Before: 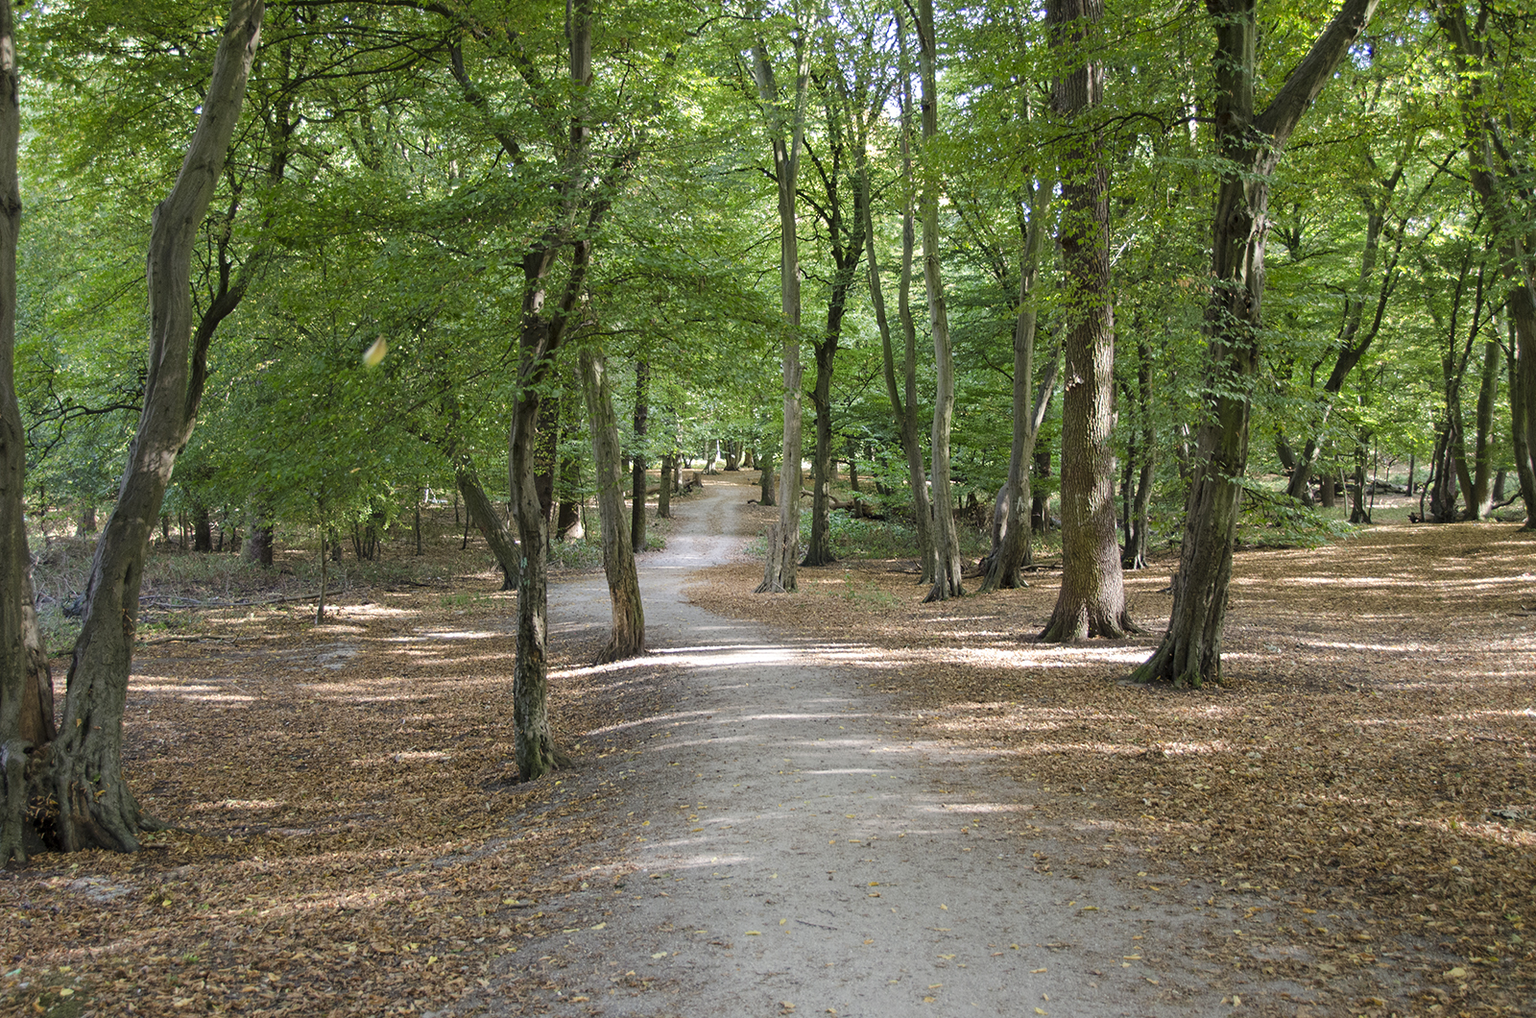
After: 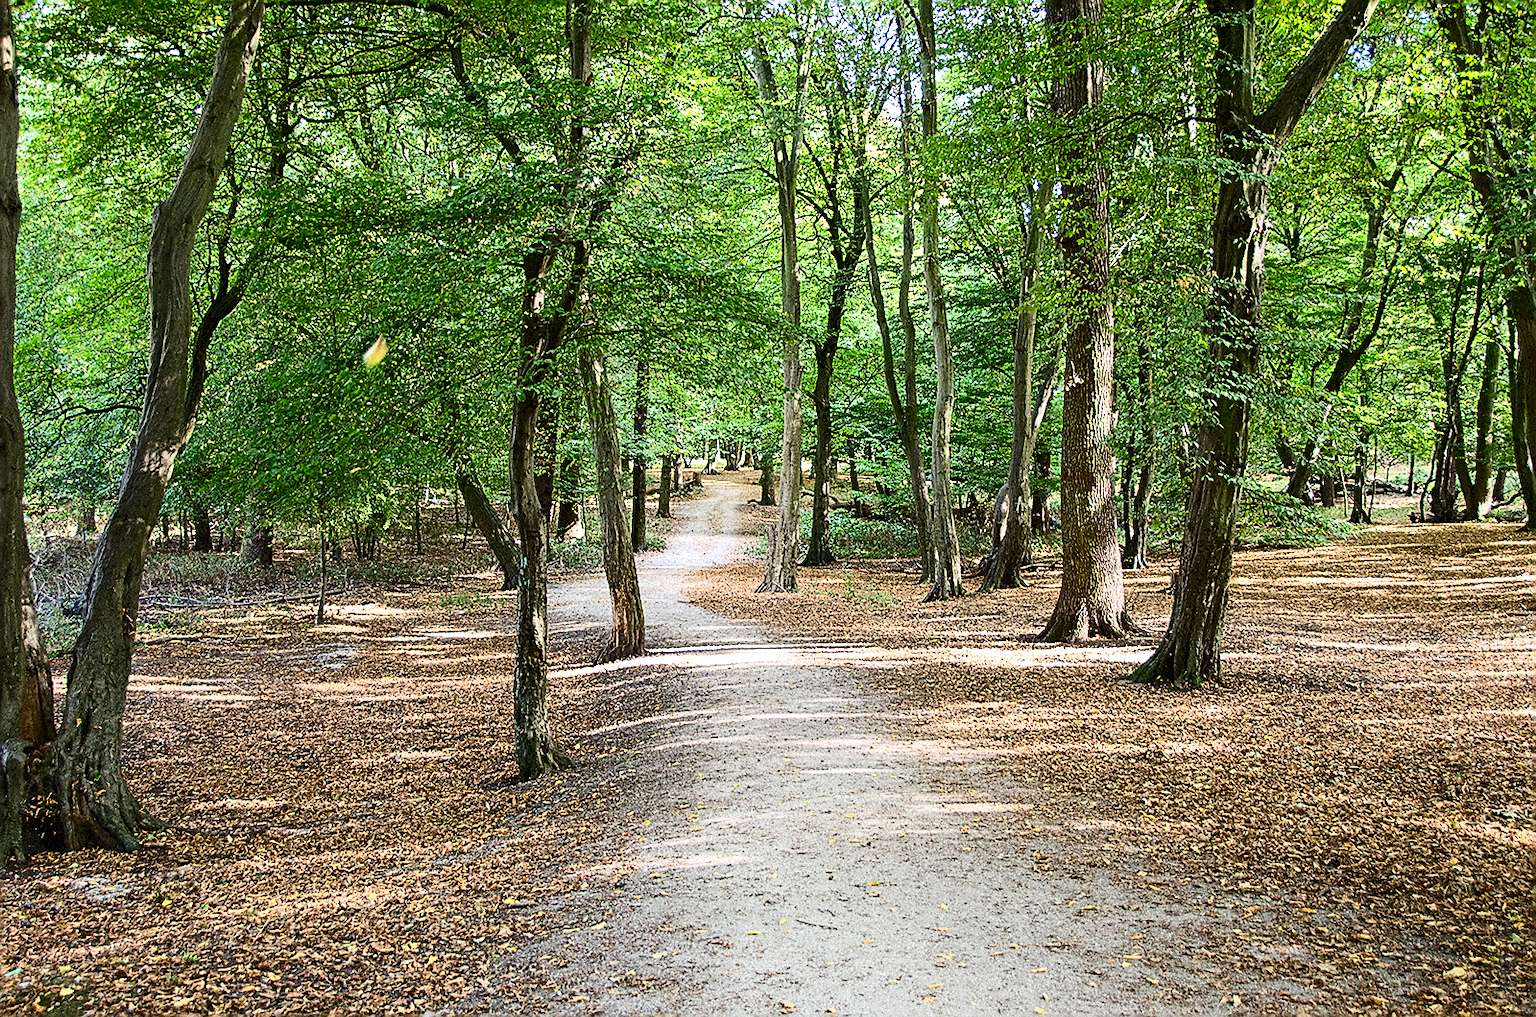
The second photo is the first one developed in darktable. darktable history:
exposure: black level correction 0.001, exposure 0.191 EV, compensate highlight preservation false
contrast brightness saturation: contrast 0.4, brightness 0.1, saturation 0.21
sharpen: radius 1.4, amount 1.25, threshold 0.7
grain: strength 35%, mid-tones bias 0%
